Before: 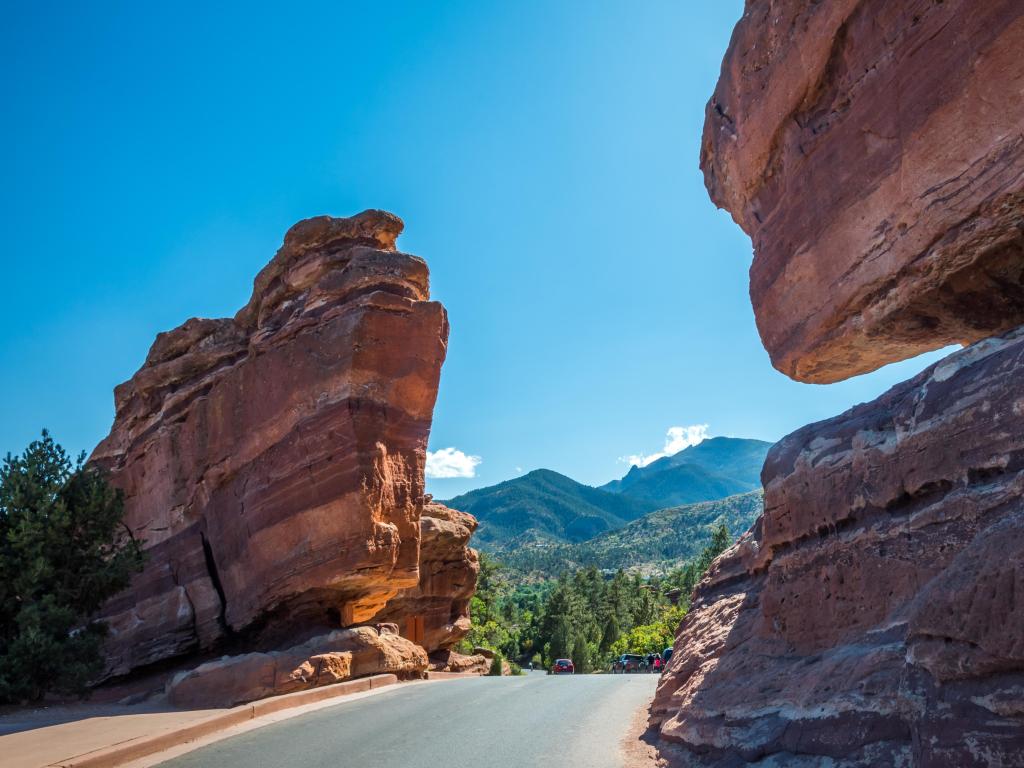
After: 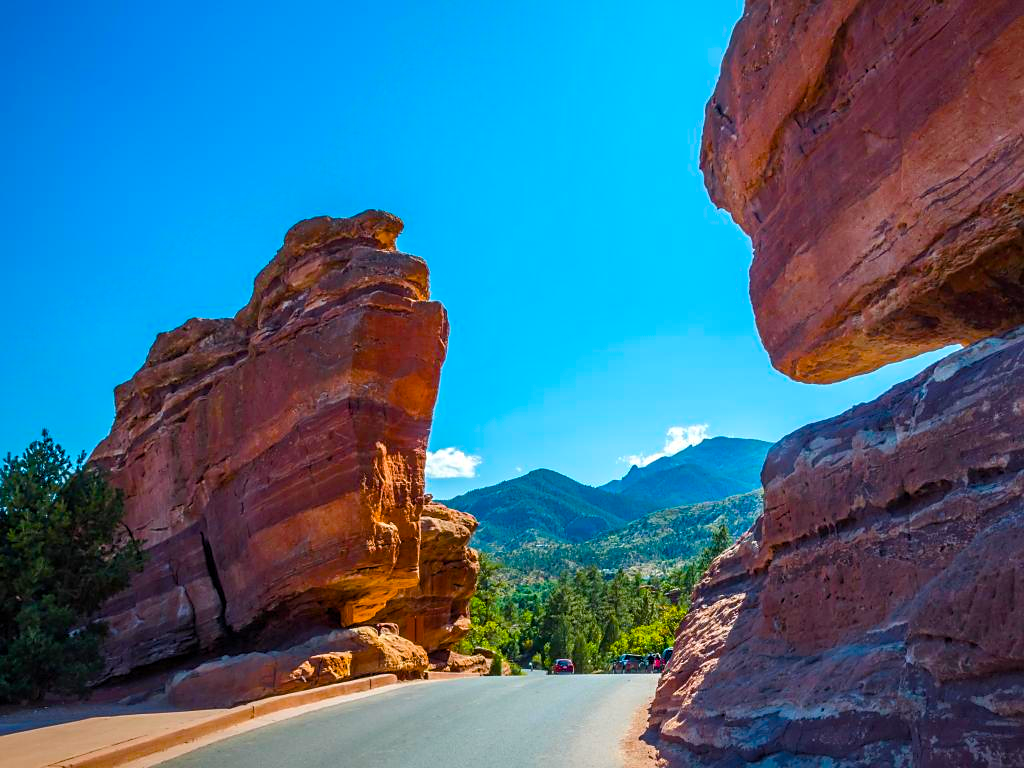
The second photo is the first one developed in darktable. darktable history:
sharpen: radius 1.571, amount 0.363, threshold 1.463
color balance rgb: global offset › hue 171.04°, perceptual saturation grading › global saturation 36.82%, perceptual saturation grading › shadows 36.031%, global vibrance 27.537%
